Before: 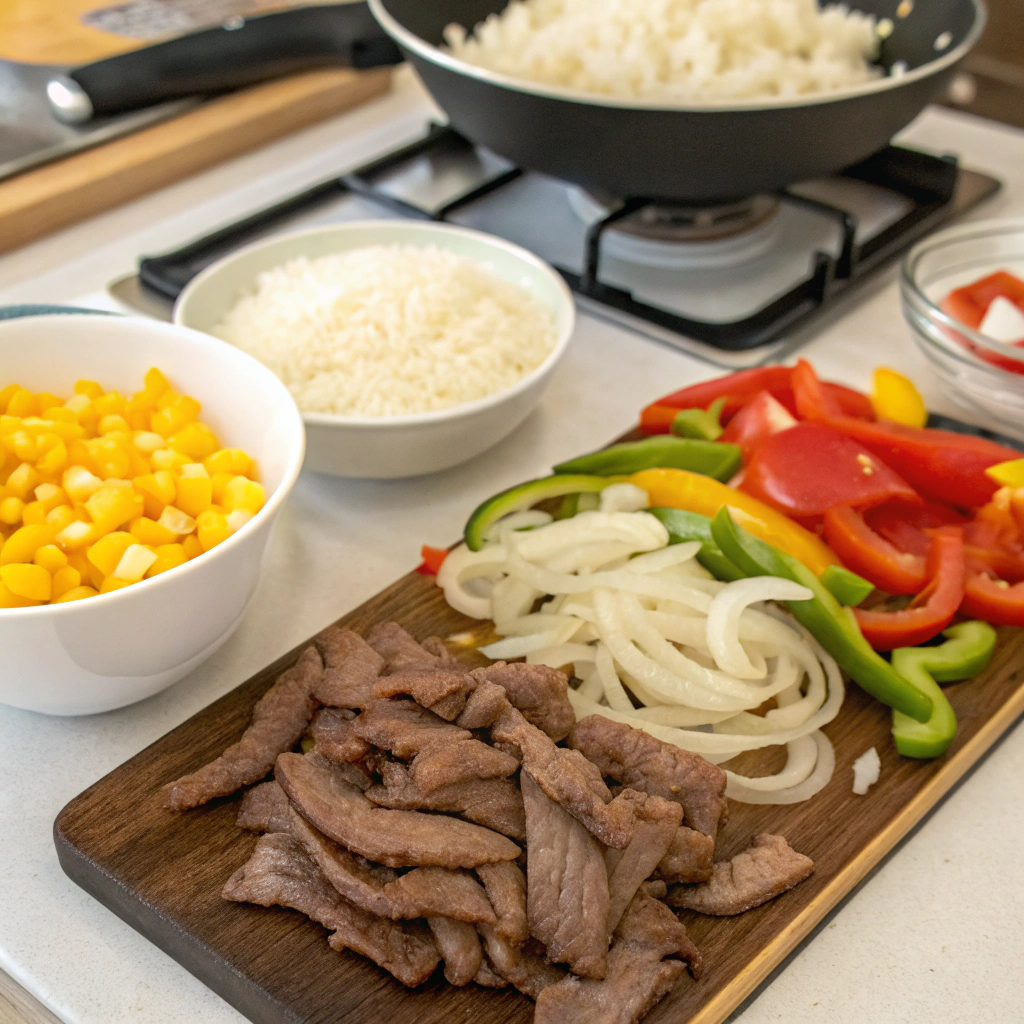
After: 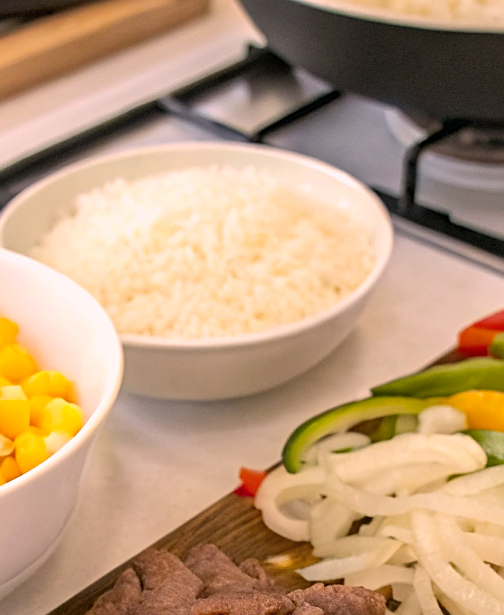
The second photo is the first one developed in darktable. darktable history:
sharpen: on, module defaults
color correction: highlights a* 12.23, highlights b* 5.41
crop: left 17.835%, top 7.675%, right 32.881%, bottom 32.213%
